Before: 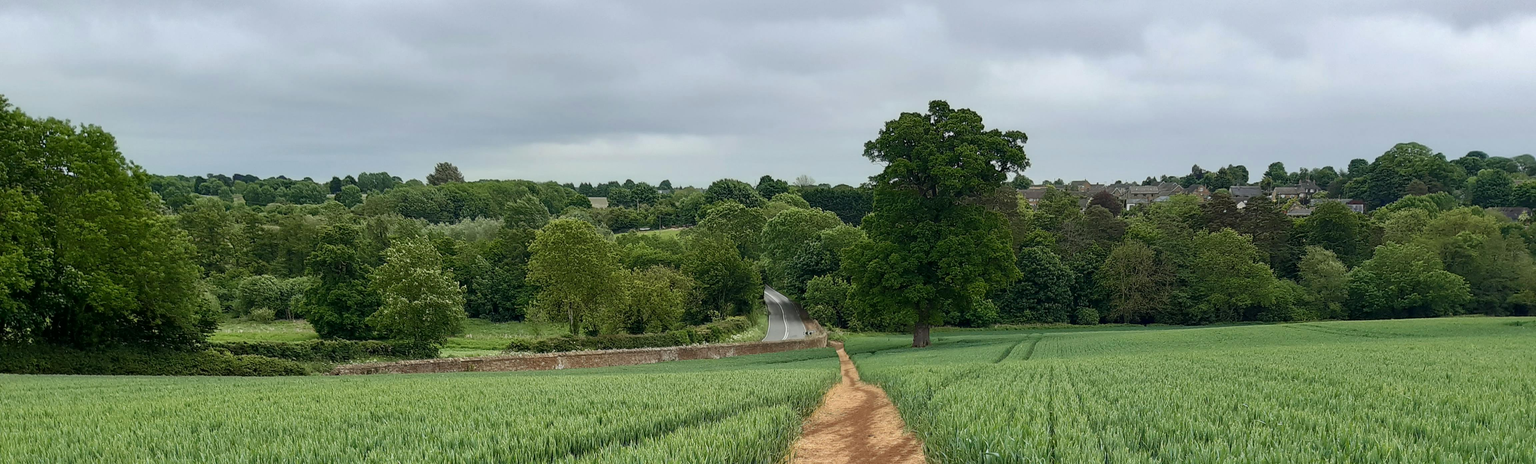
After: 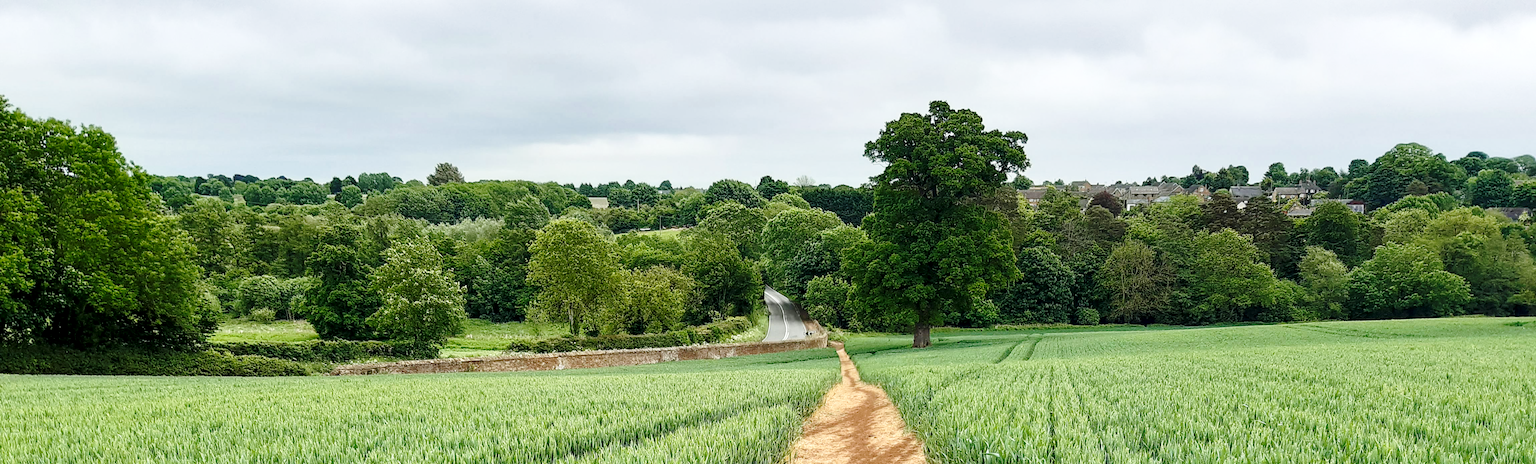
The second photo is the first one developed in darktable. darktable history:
base curve: curves: ch0 [(0, 0) (0.028, 0.03) (0.121, 0.232) (0.46, 0.748) (0.859, 0.968) (1, 1)], preserve colors none
local contrast: highlights 104%, shadows 99%, detail 132%, midtone range 0.2
